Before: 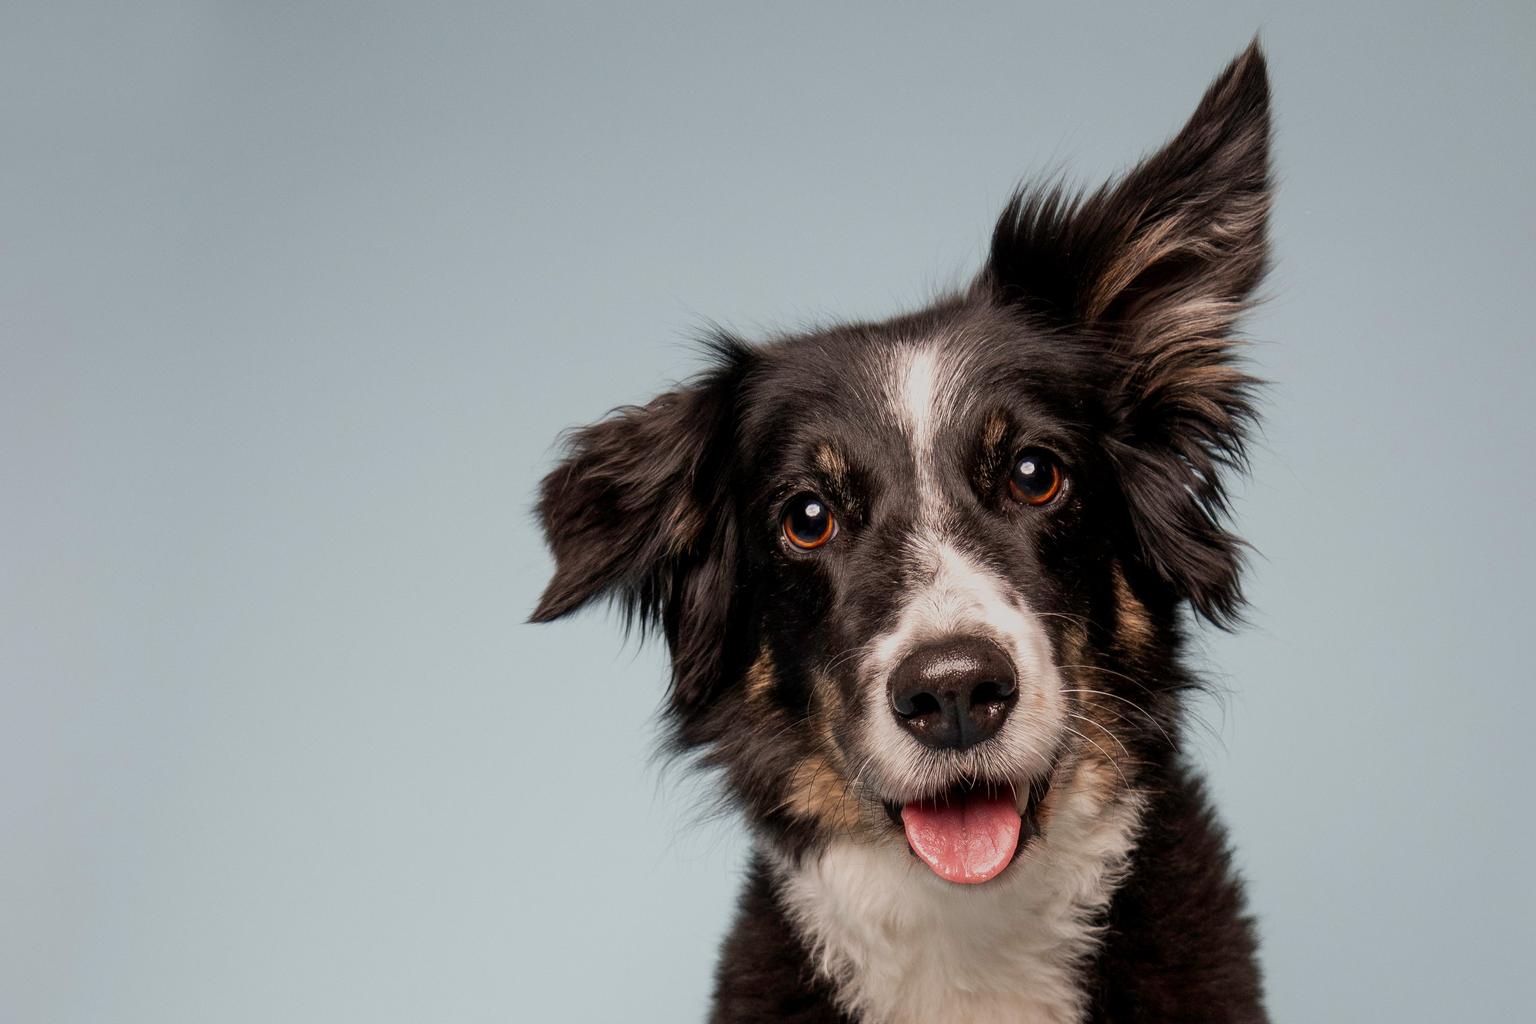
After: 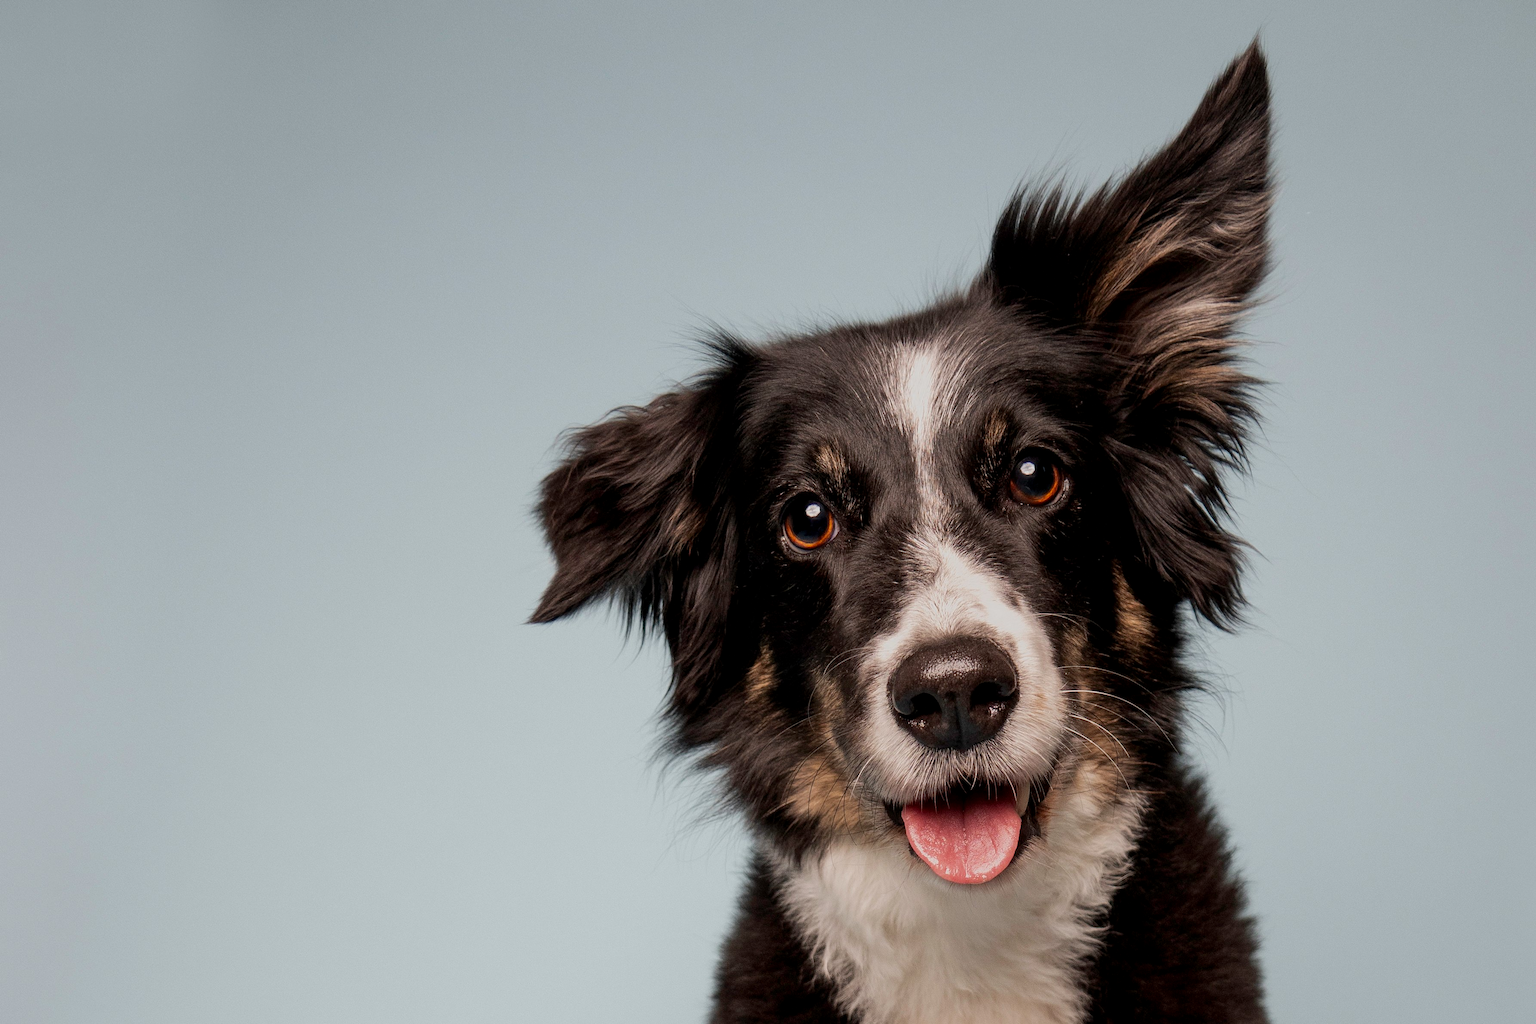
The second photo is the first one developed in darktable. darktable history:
color balance: mode lift, gamma, gain (sRGB), lift [0.97, 1, 1, 1], gamma [1.03, 1, 1, 1]
grain: coarseness 0.81 ISO, strength 1.34%, mid-tones bias 0%
